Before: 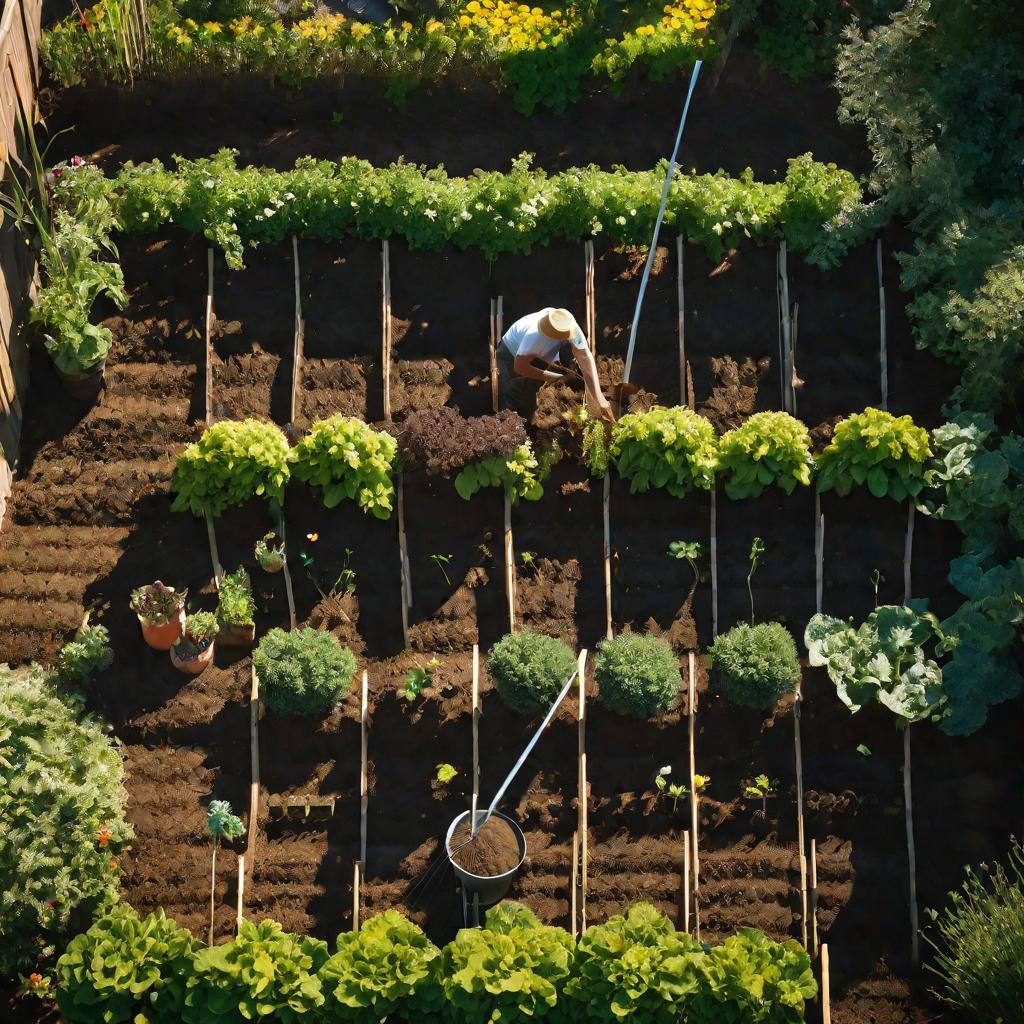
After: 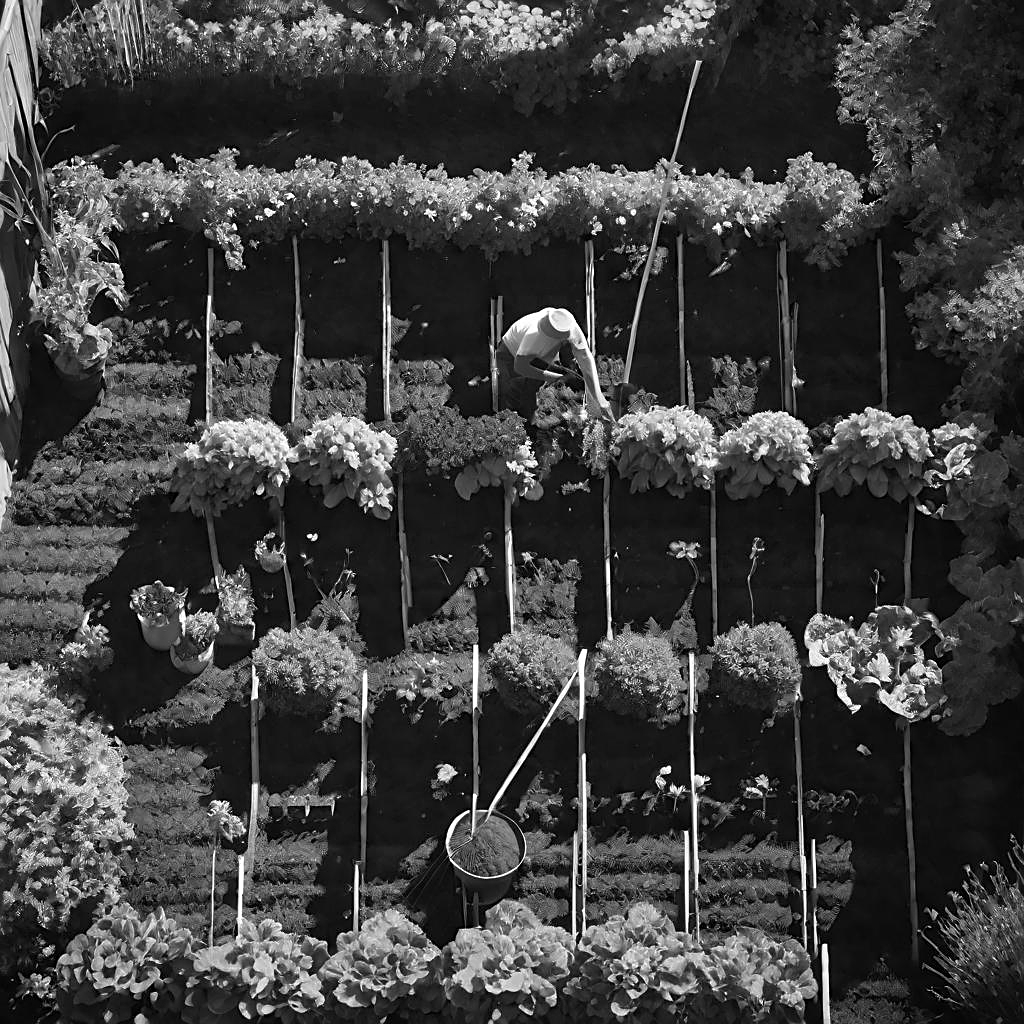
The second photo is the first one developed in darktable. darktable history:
monochrome: a 32, b 64, size 2.3, highlights 1
sharpen: on, module defaults
